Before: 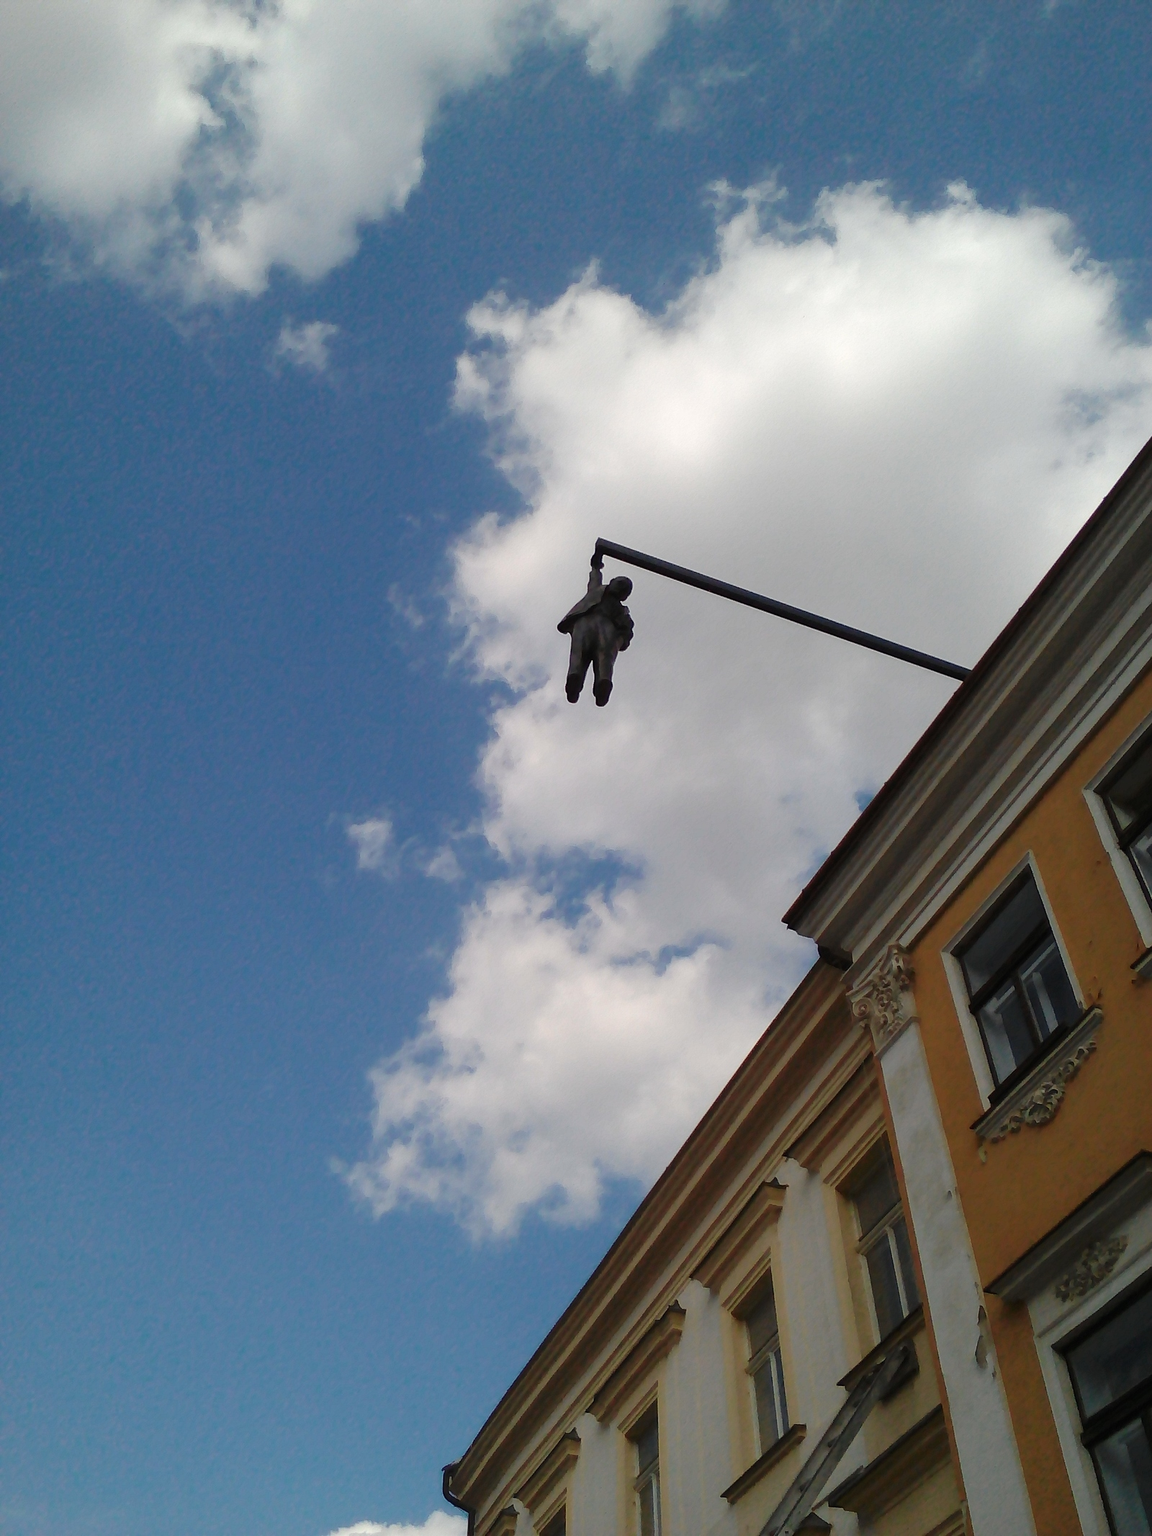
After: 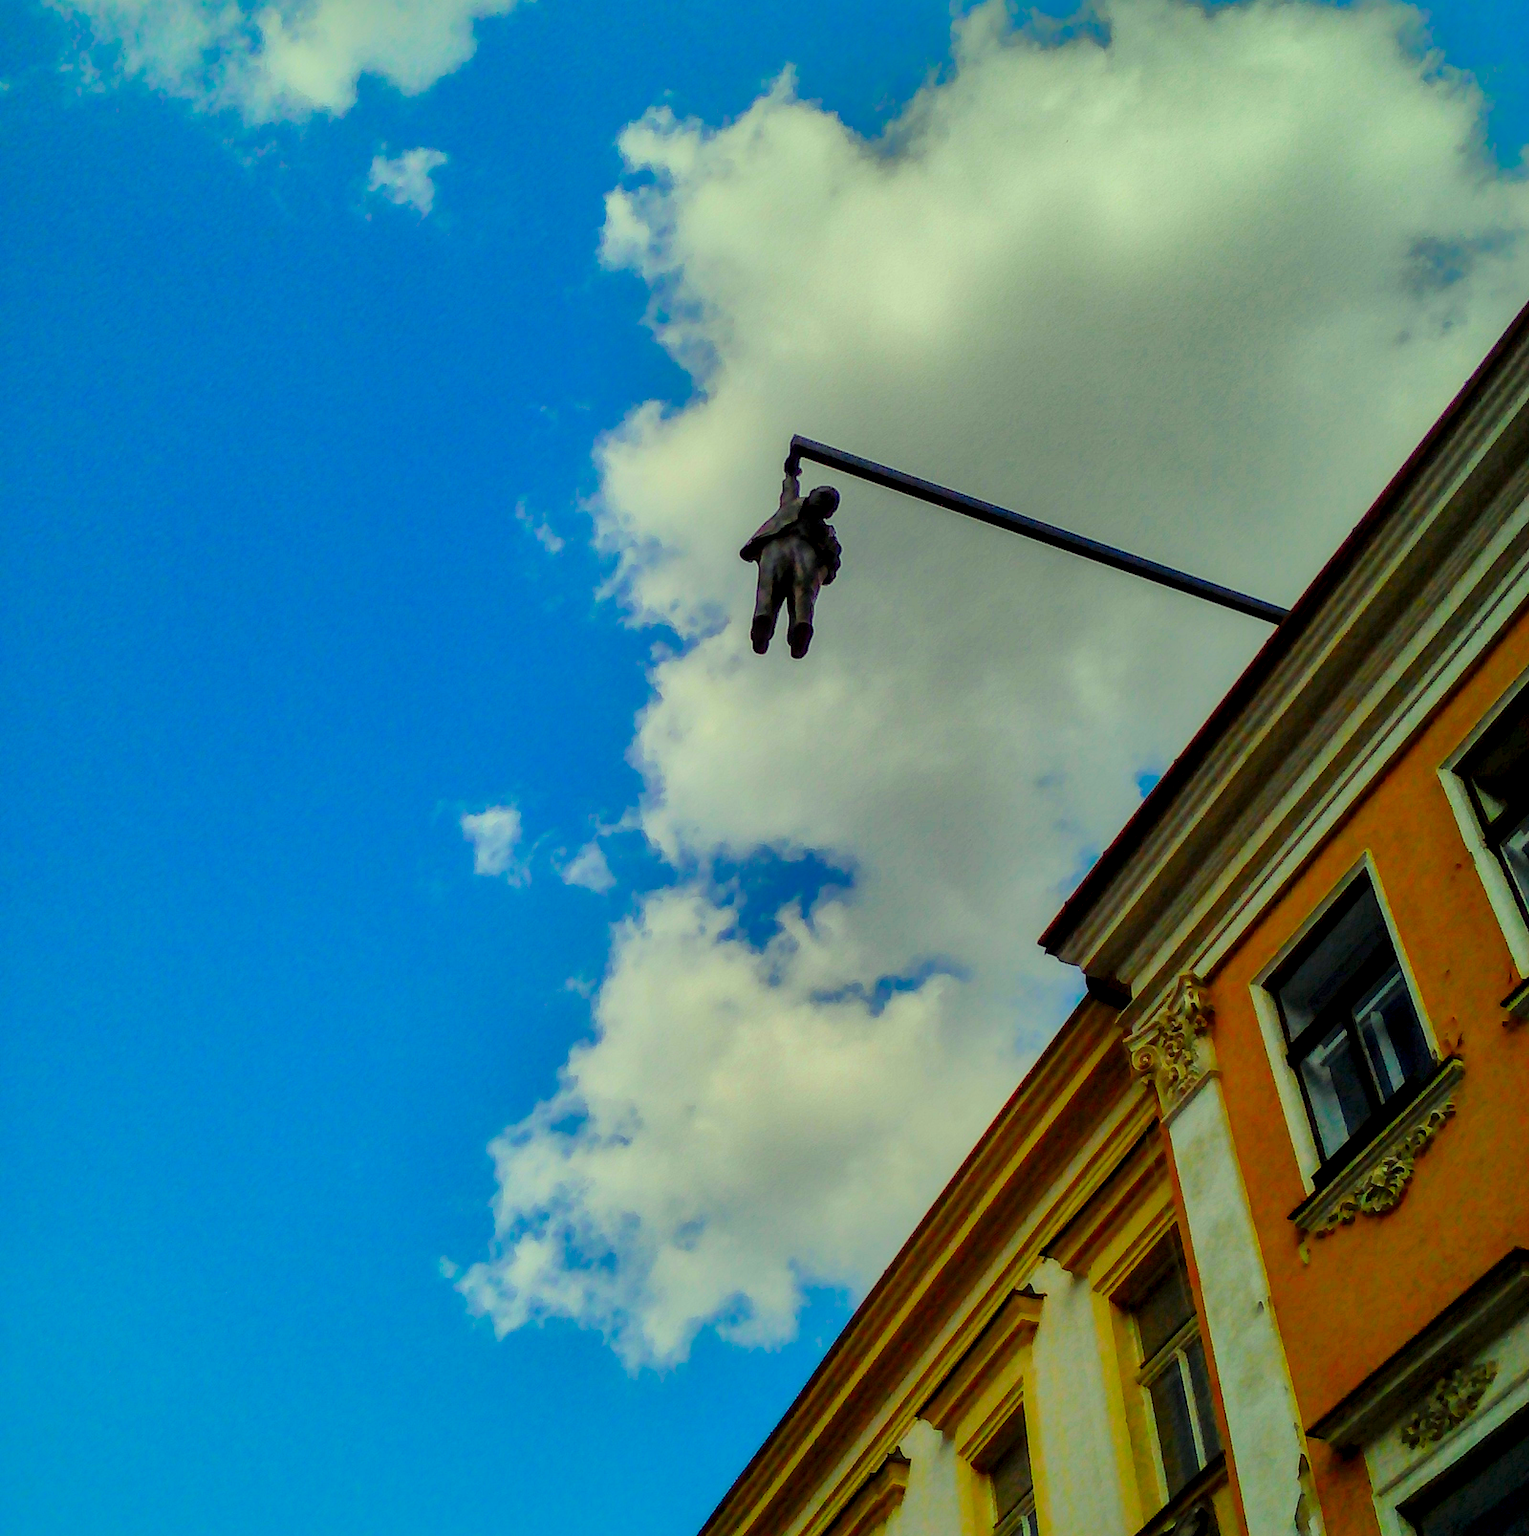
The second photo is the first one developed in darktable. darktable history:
exposure: exposure 0.658 EV, compensate exposure bias true, compensate highlight preservation false
shadows and highlights: shadows -19.37, highlights -73.77, highlights color adjustment 49.53%
color balance rgb: perceptual saturation grading › global saturation 30.67%, global vibrance 20%
crop: top 13.73%, bottom 10.888%
filmic rgb: black relative exposure -7.65 EV, white relative exposure 4.56 EV, hardness 3.61
local contrast: highlights 21%, detail 150%
color correction: highlights a* -10.89, highlights b* 9.89, saturation 1.71
